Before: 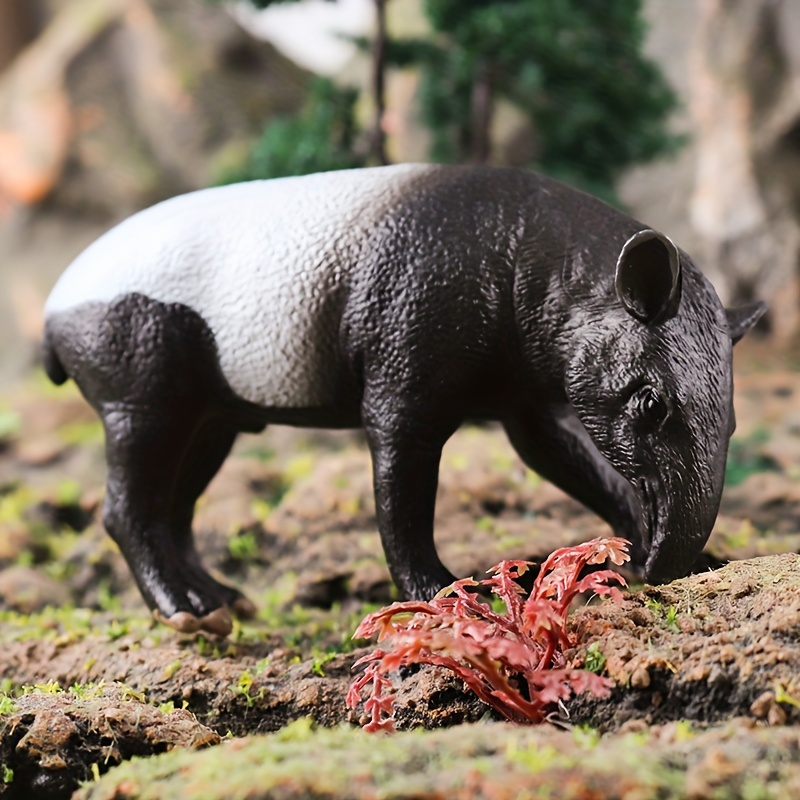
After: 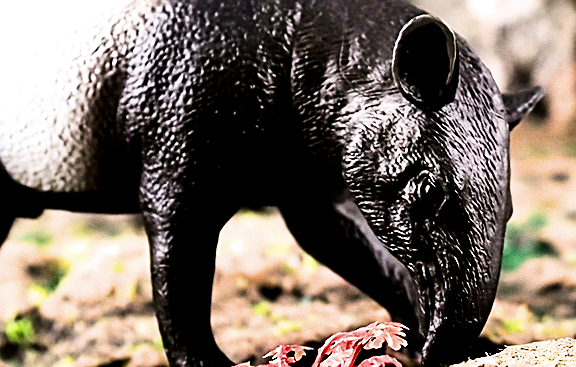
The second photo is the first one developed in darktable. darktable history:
crop and rotate: left 27.938%, top 27.046%, bottom 27.046%
filmic rgb: black relative exposure -4 EV, white relative exposure 3 EV, hardness 3.02, contrast 1.5
grain: coarseness 0.09 ISO
exposure: black level correction 0, exposure 1.173 EV, compensate exposure bias true, compensate highlight preservation false
sharpen: on, module defaults
contrast brightness saturation: brightness -0.25, saturation 0.2
